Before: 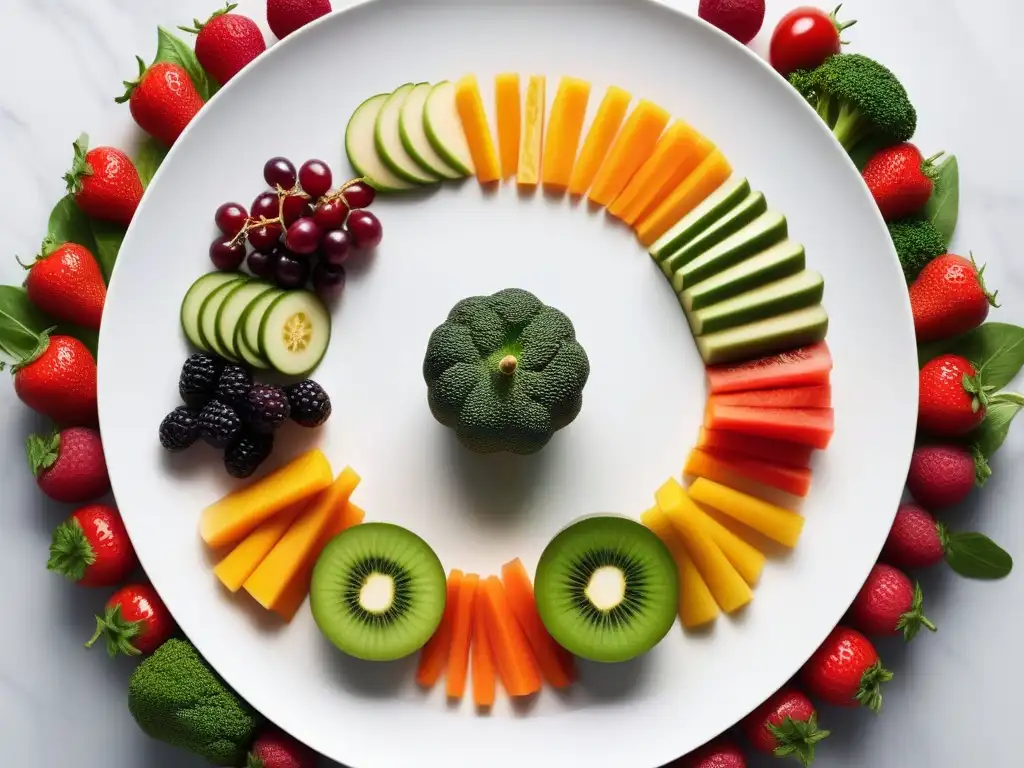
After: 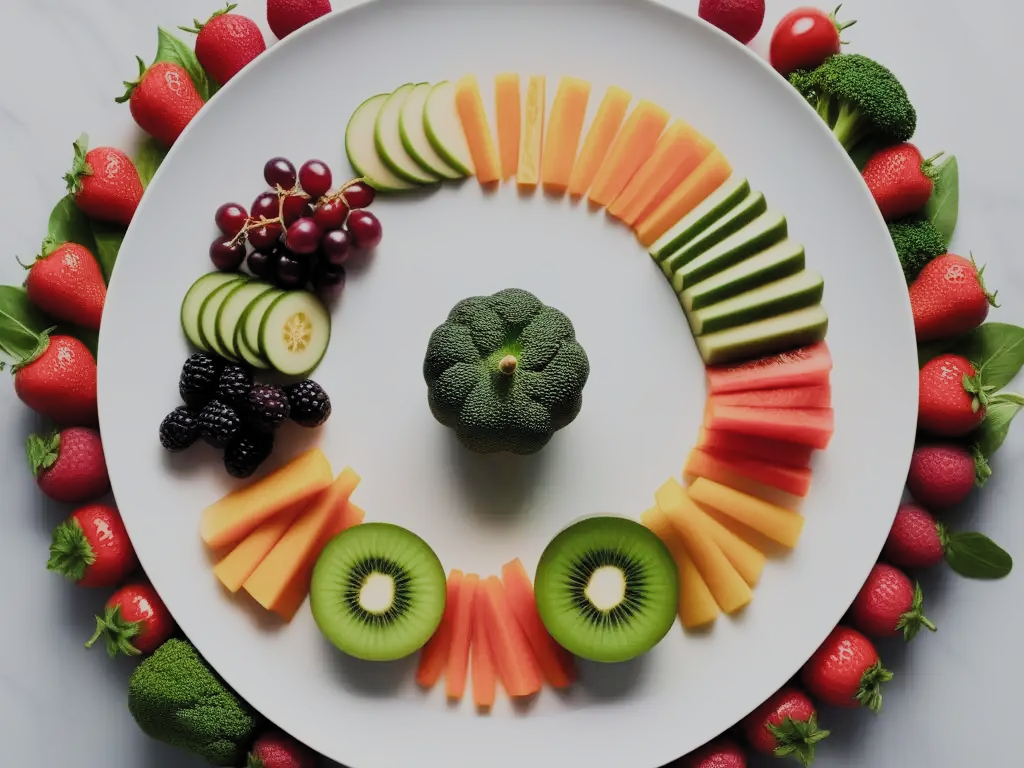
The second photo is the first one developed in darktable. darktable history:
filmic rgb: black relative exposure -7.65 EV, white relative exposure 4.56 EV, hardness 3.61, color science v5 (2021), iterations of high-quality reconstruction 0, contrast in shadows safe, contrast in highlights safe
